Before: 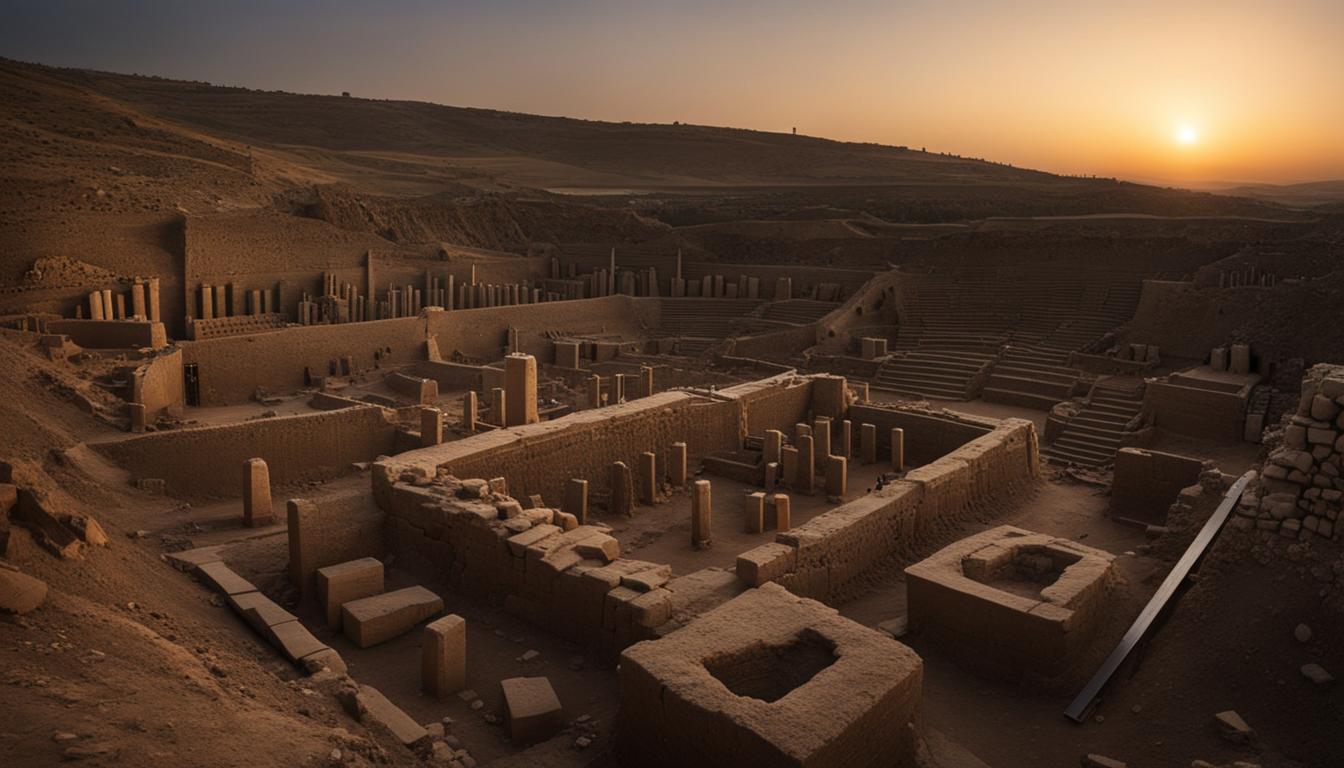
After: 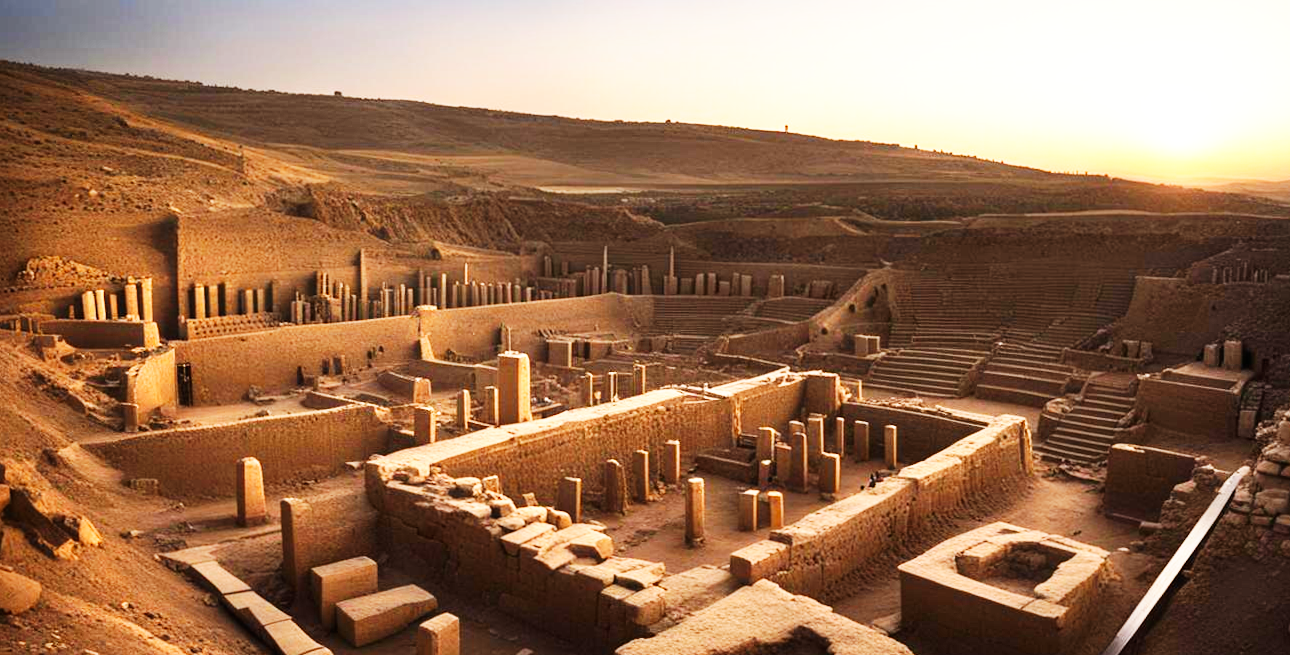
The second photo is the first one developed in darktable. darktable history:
crop and rotate: angle 0.2°, left 0.275%, right 3.127%, bottom 14.18%
base curve: curves: ch0 [(0, 0) (0.007, 0.004) (0.027, 0.03) (0.046, 0.07) (0.207, 0.54) (0.442, 0.872) (0.673, 0.972) (1, 1)], preserve colors none
exposure: exposure 1 EV, compensate highlight preservation false
